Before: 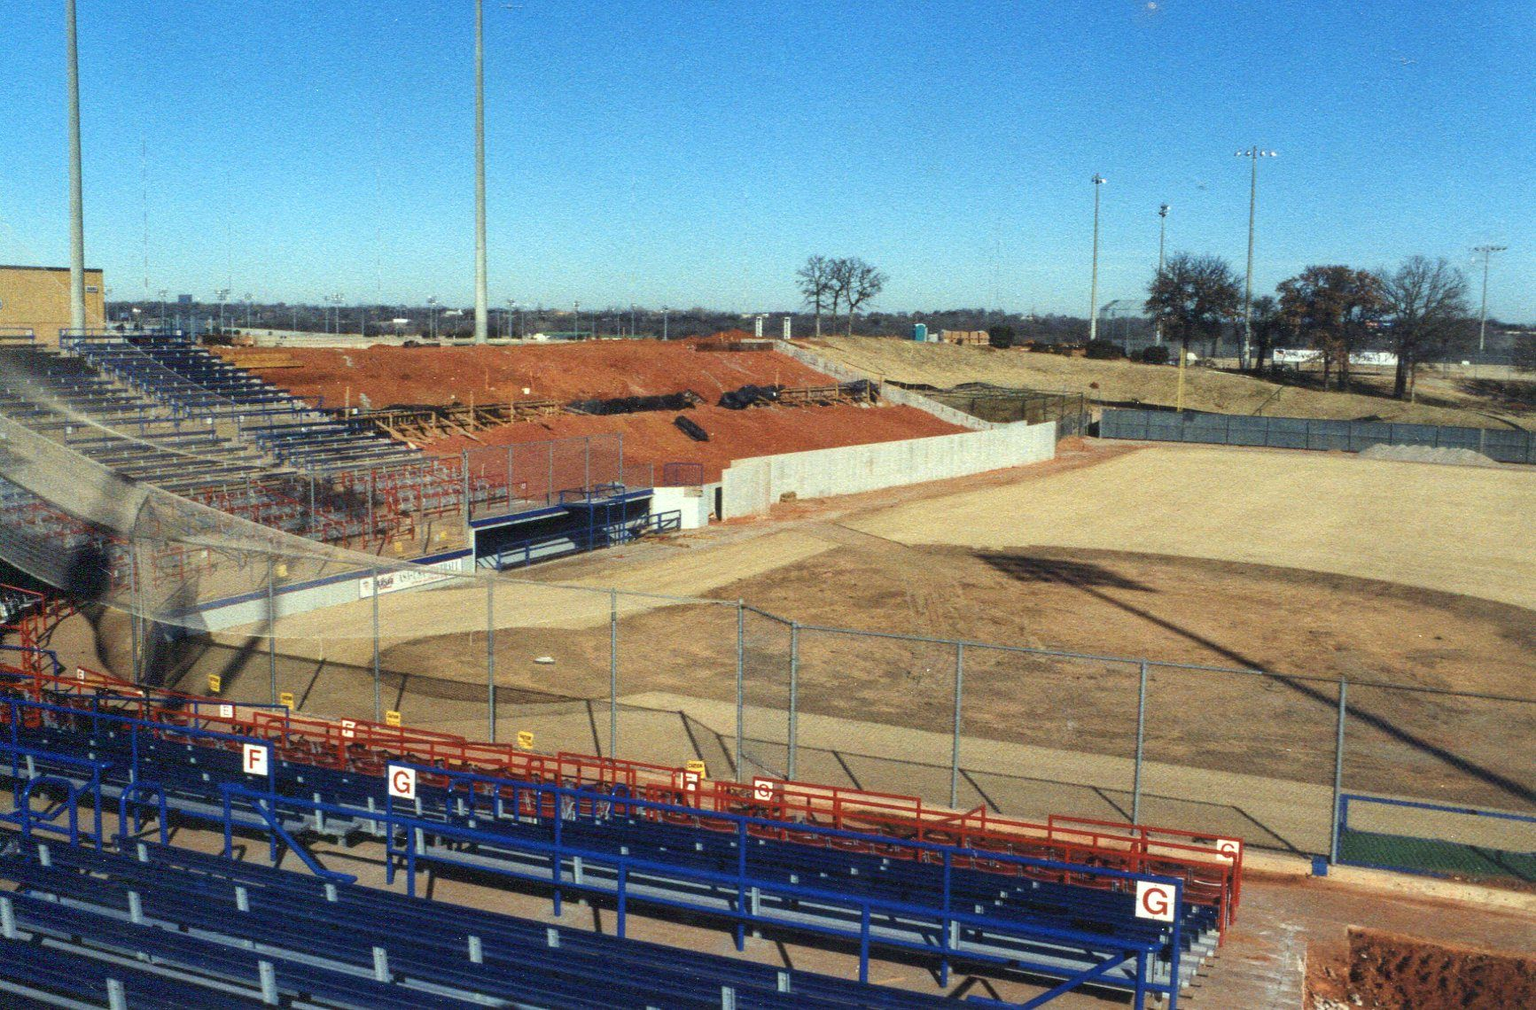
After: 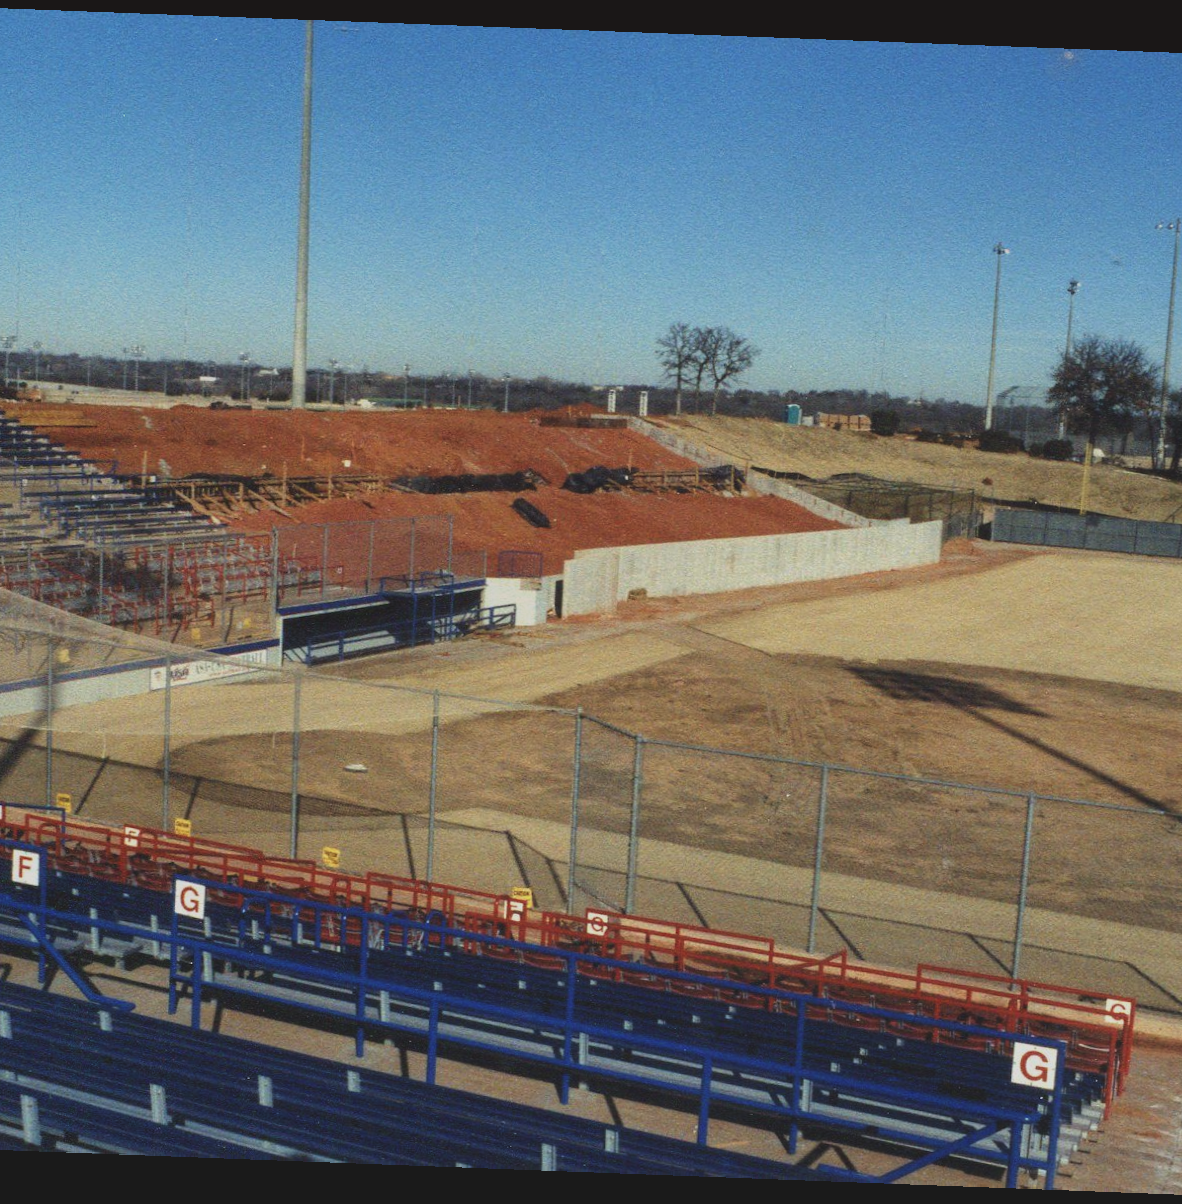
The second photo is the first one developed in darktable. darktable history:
graduated density: density 0.38 EV, hardness 21%, rotation -6.11°, saturation 32%
crop: left 15.419%, right 17.914%
exposure: black level correction -0.015, exposure -0.5 EV, compensate highlight preservation false
rotate and perspective: rotation 2.17°, automatic cropping off
